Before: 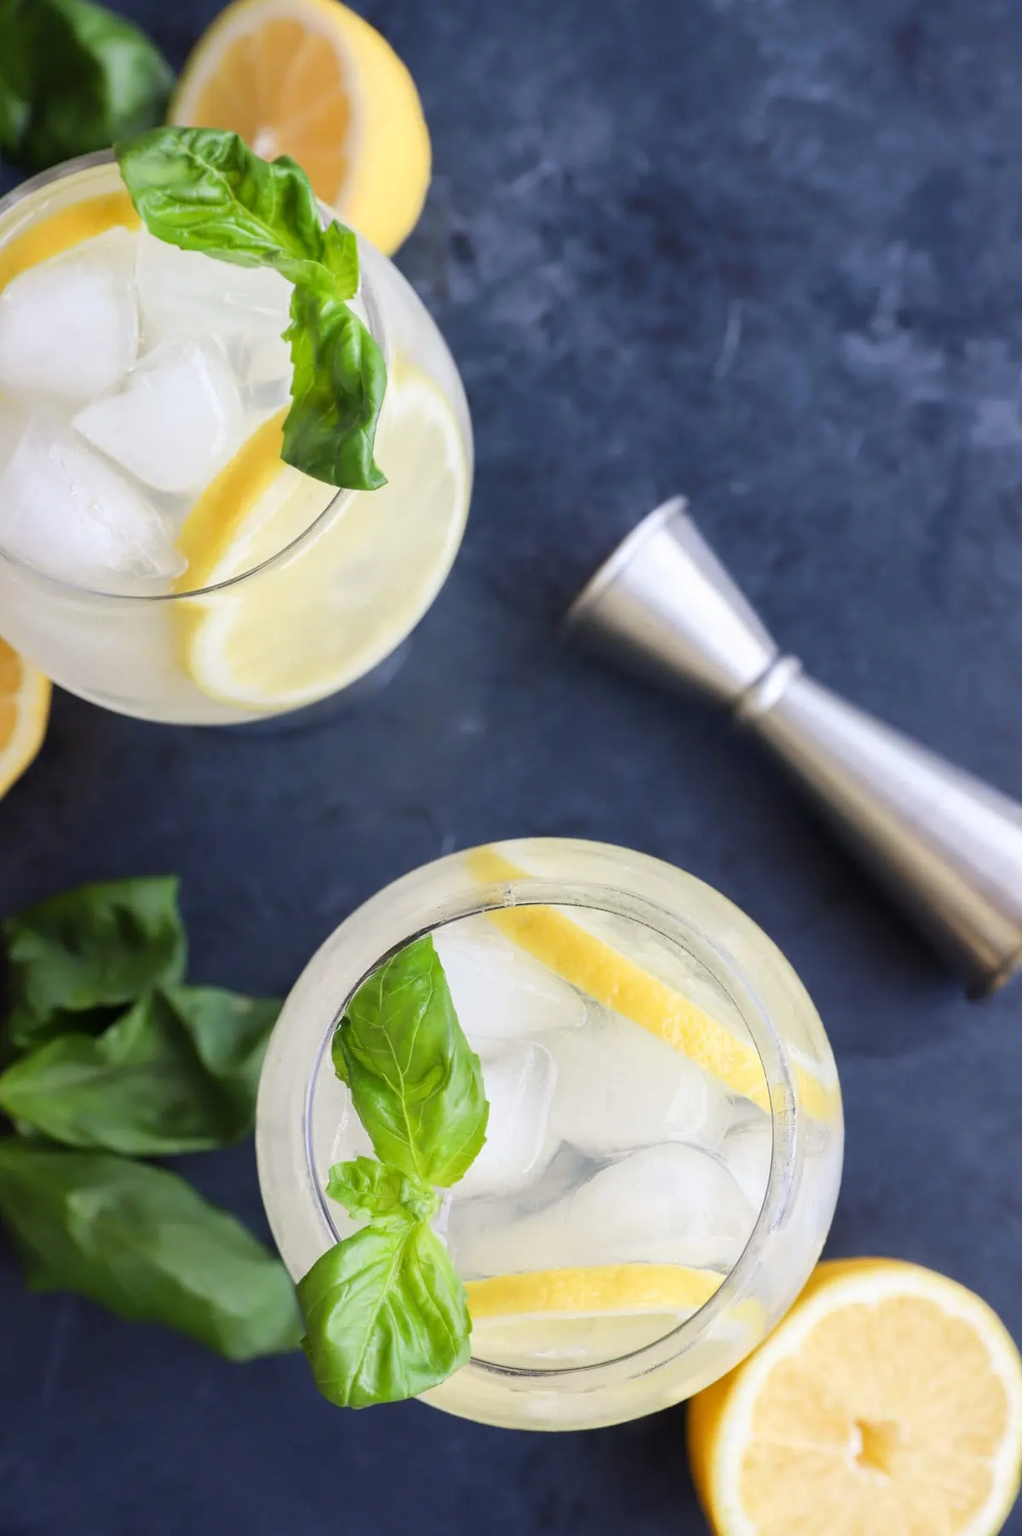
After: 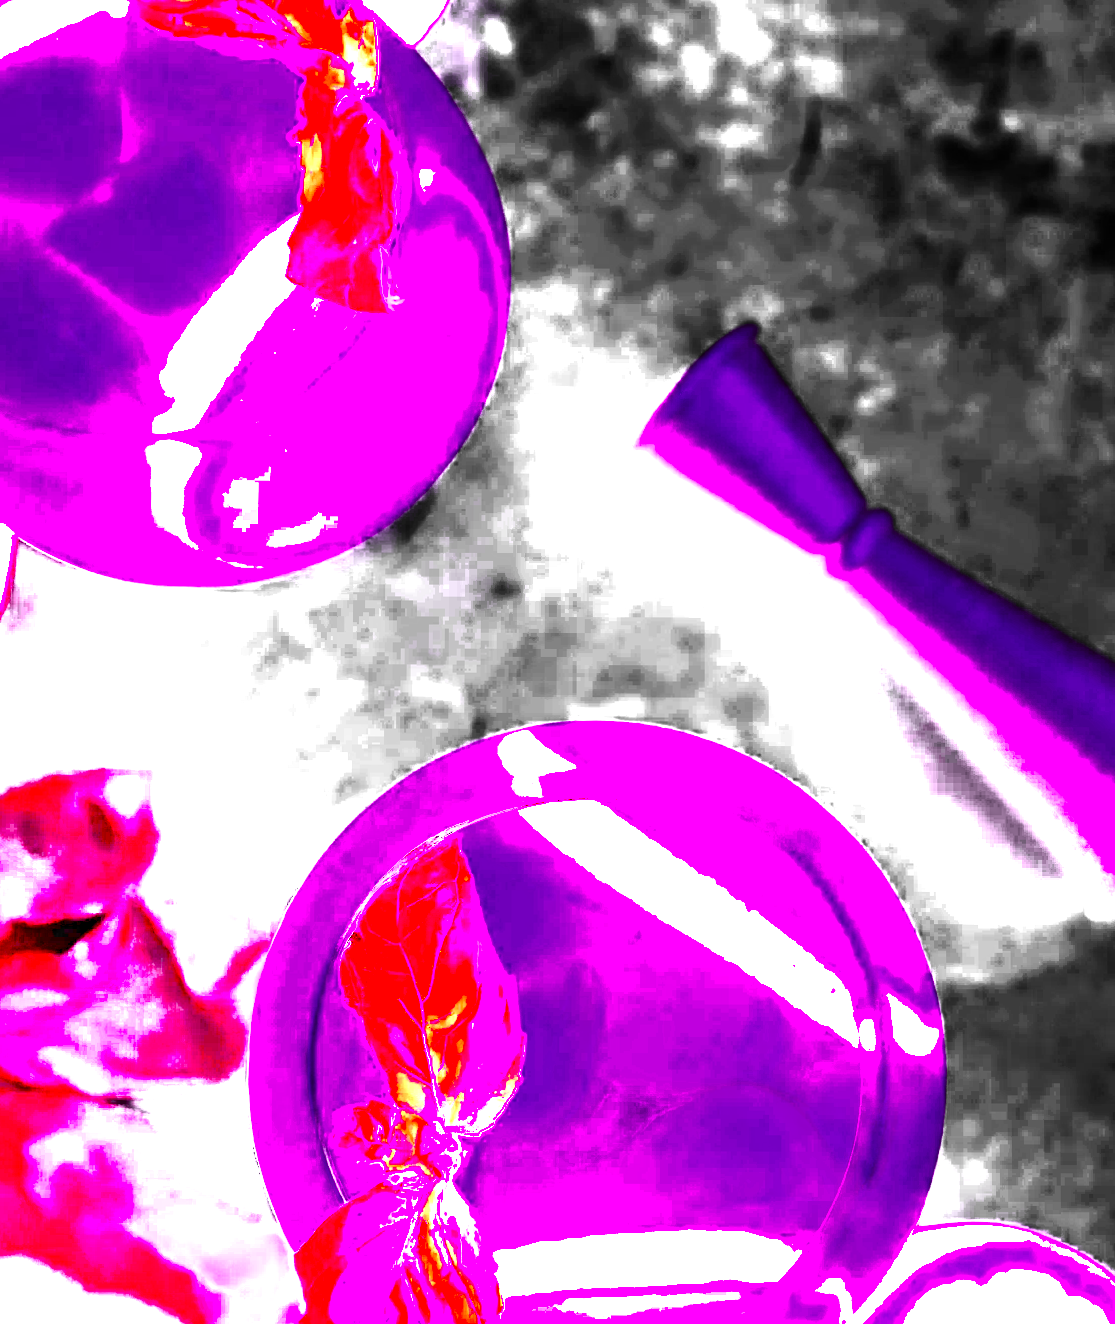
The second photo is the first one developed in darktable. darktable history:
crop and rotate: left 2.991%, top 13.302%, right 1.981%, bottom 12.636%
color zones: curves: ch0 [(0, 0.352) (0.143, 0.407) (0.286, 0.386) (0.429, 0.431) (0.571, 0.829) (0.714, 0.853) (0.857, 0.833) (1, 0.352)]; ch1 [(0, 0.604) (0.072, 0.726) (0.096, 0.608) (0.205, 0.007) (0.571, -0.006) (0.839, -0.013) (0.857, -0.012) (1, 0.604)]
white balance: red 8, blue 8
rotate and perspective: rotation 0.226°, lens shift (vertical) -0.042, crop left 0.023, crop right 0.982, crop top 0.006, crop bottom 0.994
exposure: compensate highlight preservation false
sharpen: radius 4.883
tone curve: curves: ch0 [(0, 0) (0.071, 0.047) (0.266, 0.26) (0.483, 0.554) (0.753, 0.811) (1, 0.983)]; ch1 [(0, 0) (0.346, 0.307) (0.408, 0.369) (0.463, 0.443) (0.482, 0.493) (0.502, 0.5) (0.517, 0.502) (0.55, 0.548) (0.597, 0.624) (0.651, 0.698) (1, 1)]; ch2 [(0, 0) (0.346, 0.34) (0.434, 0.46) (0.485, 0.494) (0.5, 0.494) (0.517, 0.506) (0.535, 0.529) (0.583, 0.611) (0.625, 0.666) (1, 1)], color space Lab, independent channels, preserve colors none
